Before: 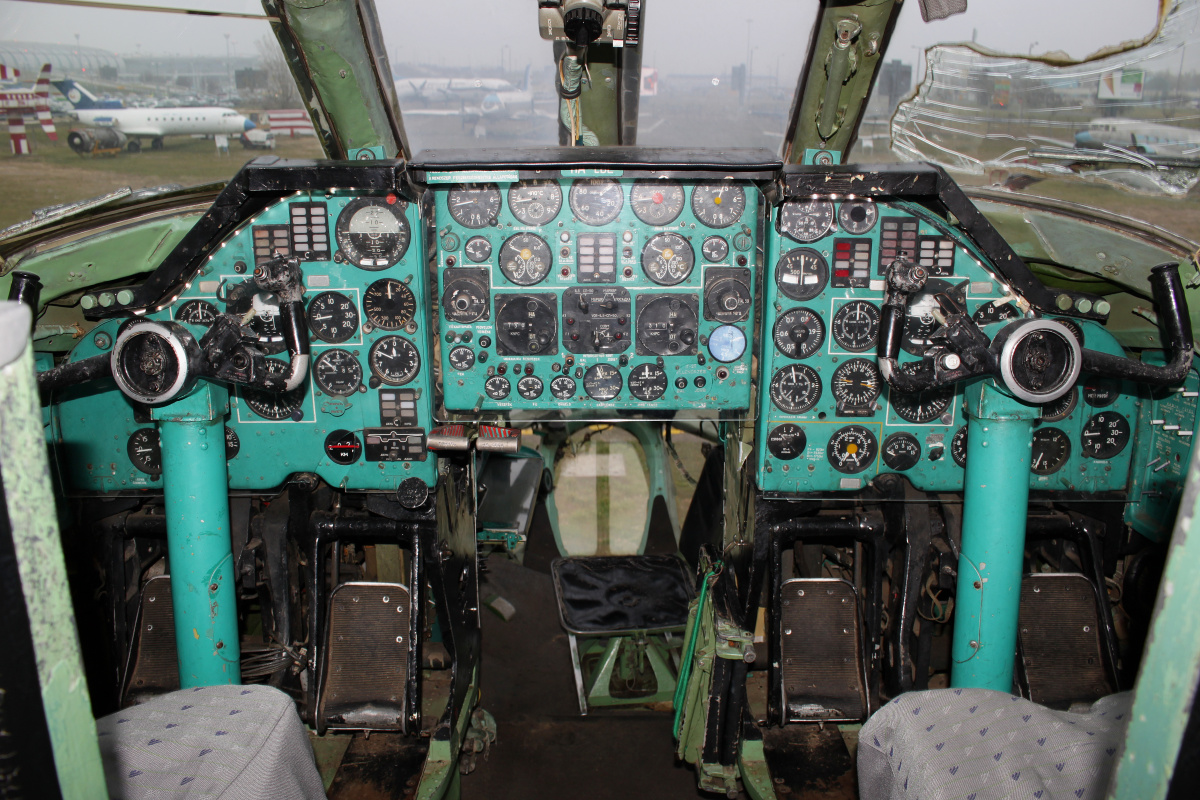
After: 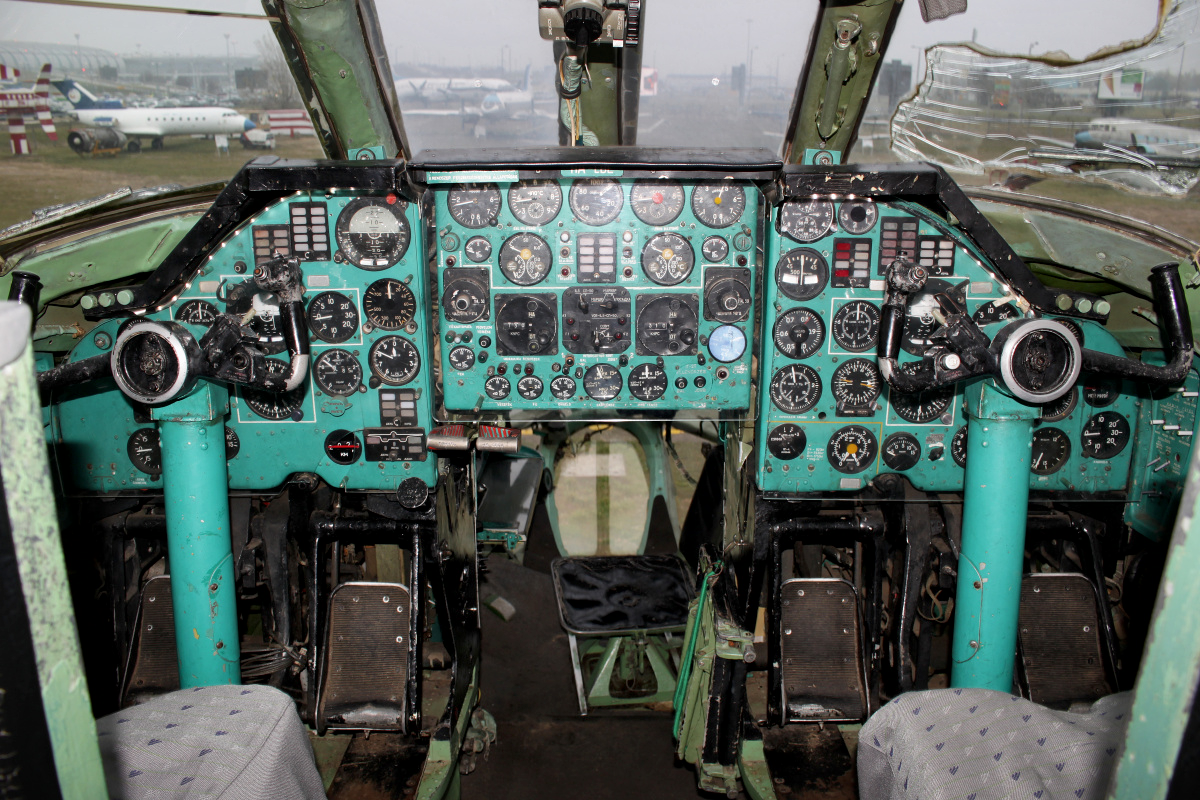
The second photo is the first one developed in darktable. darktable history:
local contrast: mode bilateral grid, contrast 21, coarseness 50, detail 141%, midtone range 0.2
